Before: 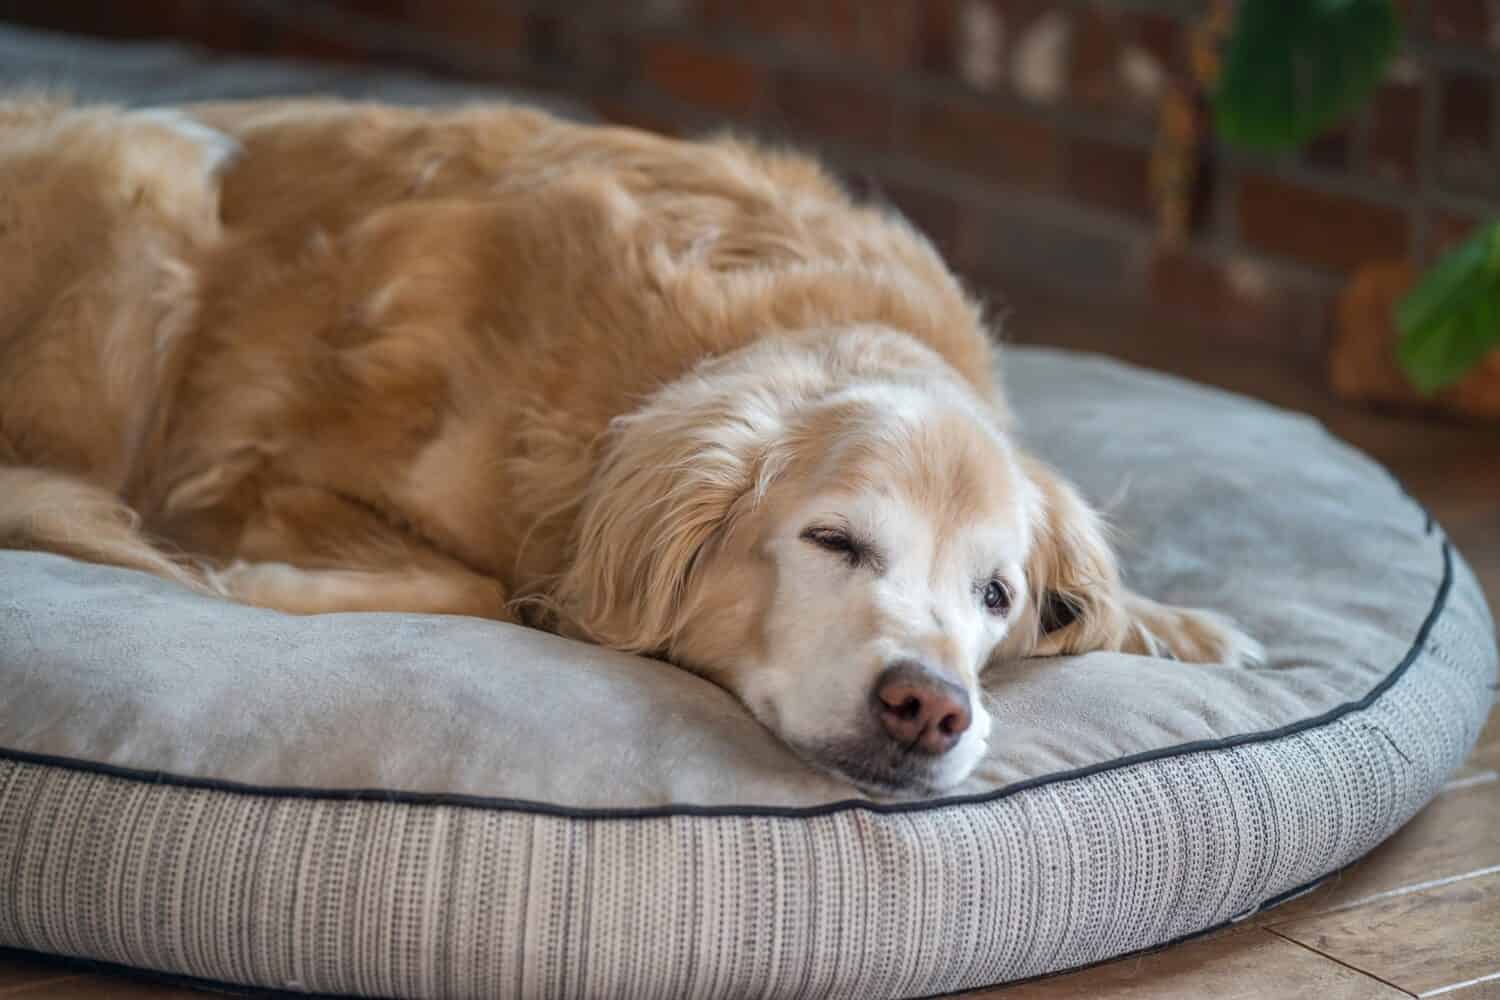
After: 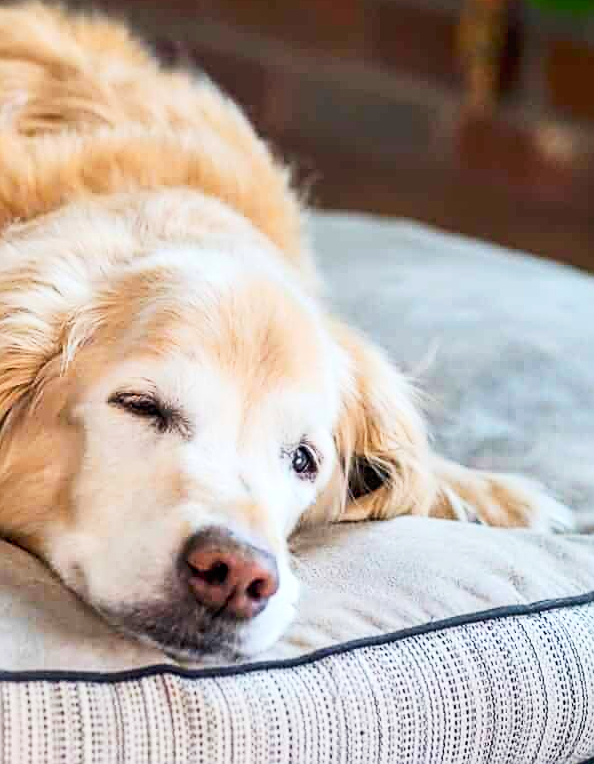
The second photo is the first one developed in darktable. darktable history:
tone curve: curves: ch0 [(0, 0) (0.118, 0.034) (0.182, 0.124) (0.265, 0.214) (0.504, 0.508) (0.783, 0.825) (1, 1)], preserve colors none
crop: left 46.163%, top 13.591%, right 14.222%, bottom 9.972%
sharpen: on, module defaults
contrast brightness saturation: contrast 0.243, brightness 0.266, saturation 0.378
